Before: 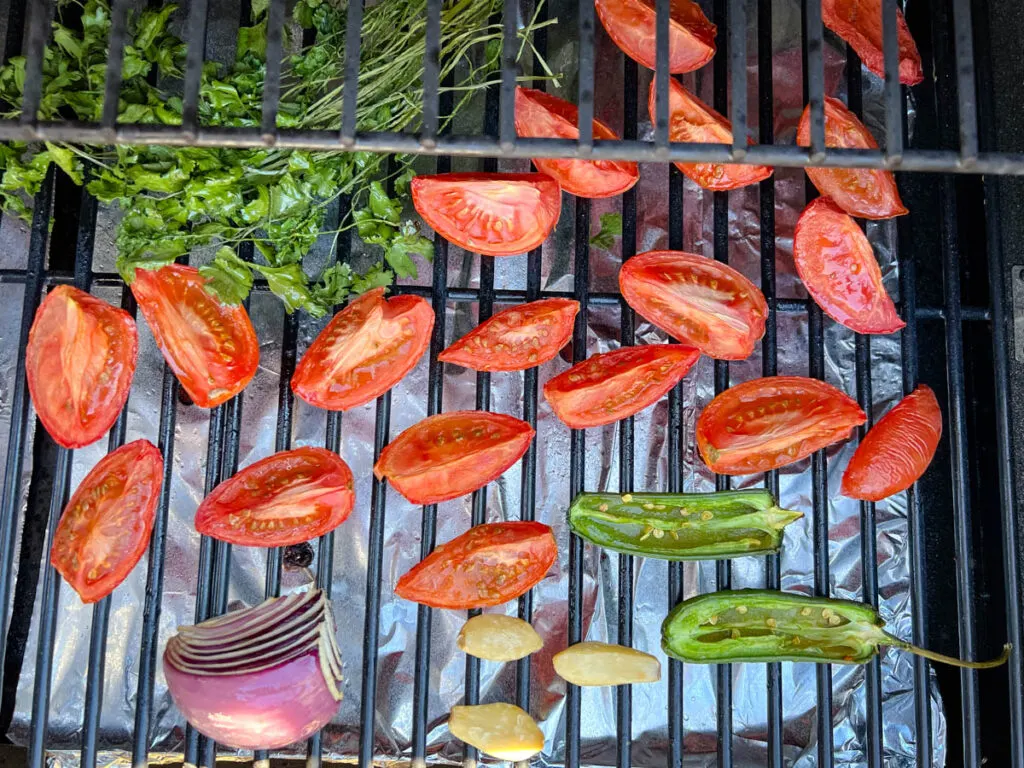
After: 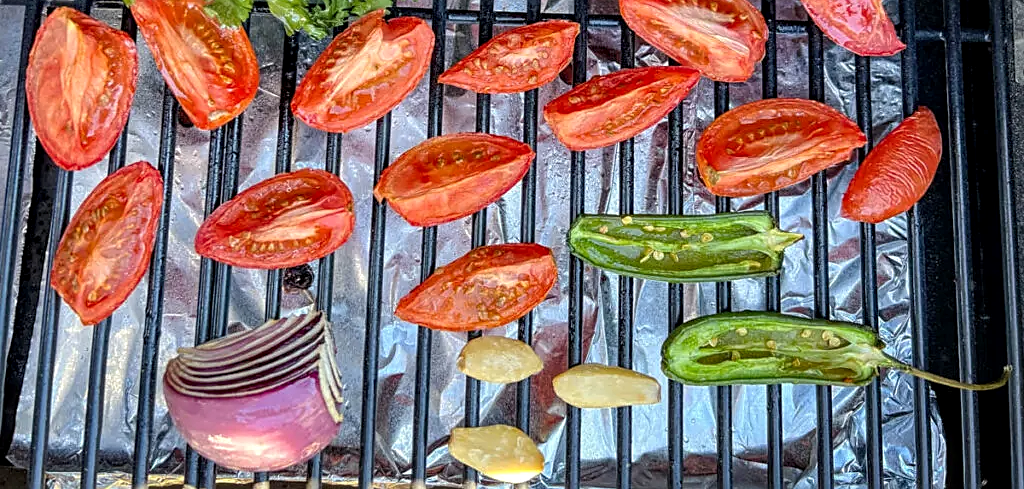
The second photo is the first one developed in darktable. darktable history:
sharpen: on, module defaults
local contrast: detail 130%
crop and rotate: top 36.277%
